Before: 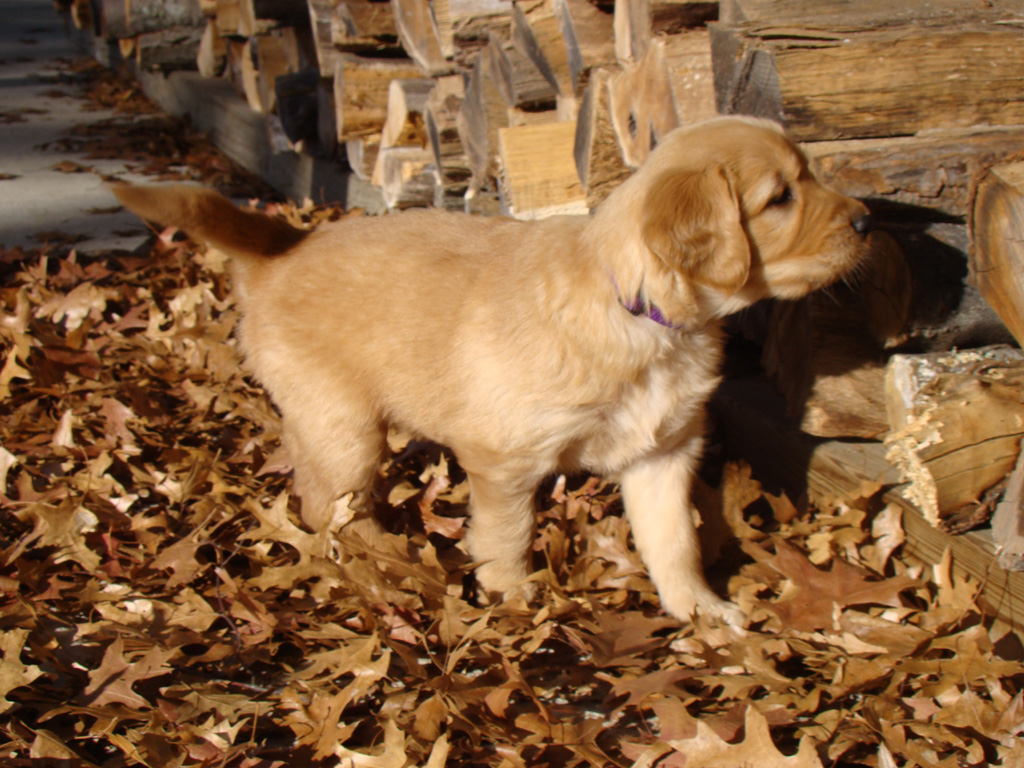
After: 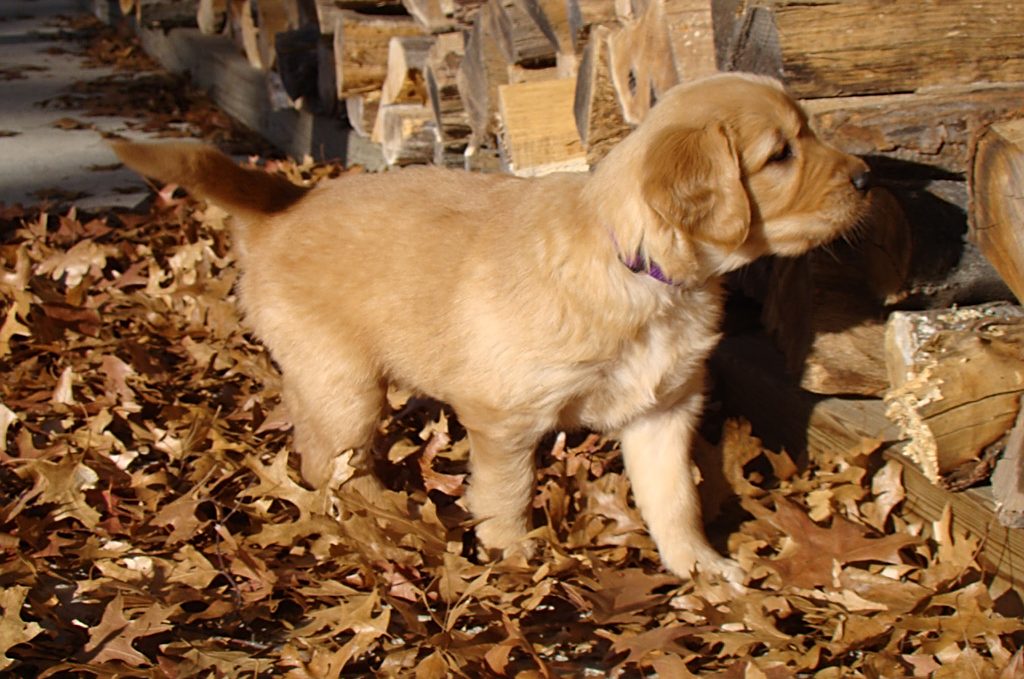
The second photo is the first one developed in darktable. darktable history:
sharpen: on, module defaults
crop and rotate: top 5.607%, bottom 5.865%
